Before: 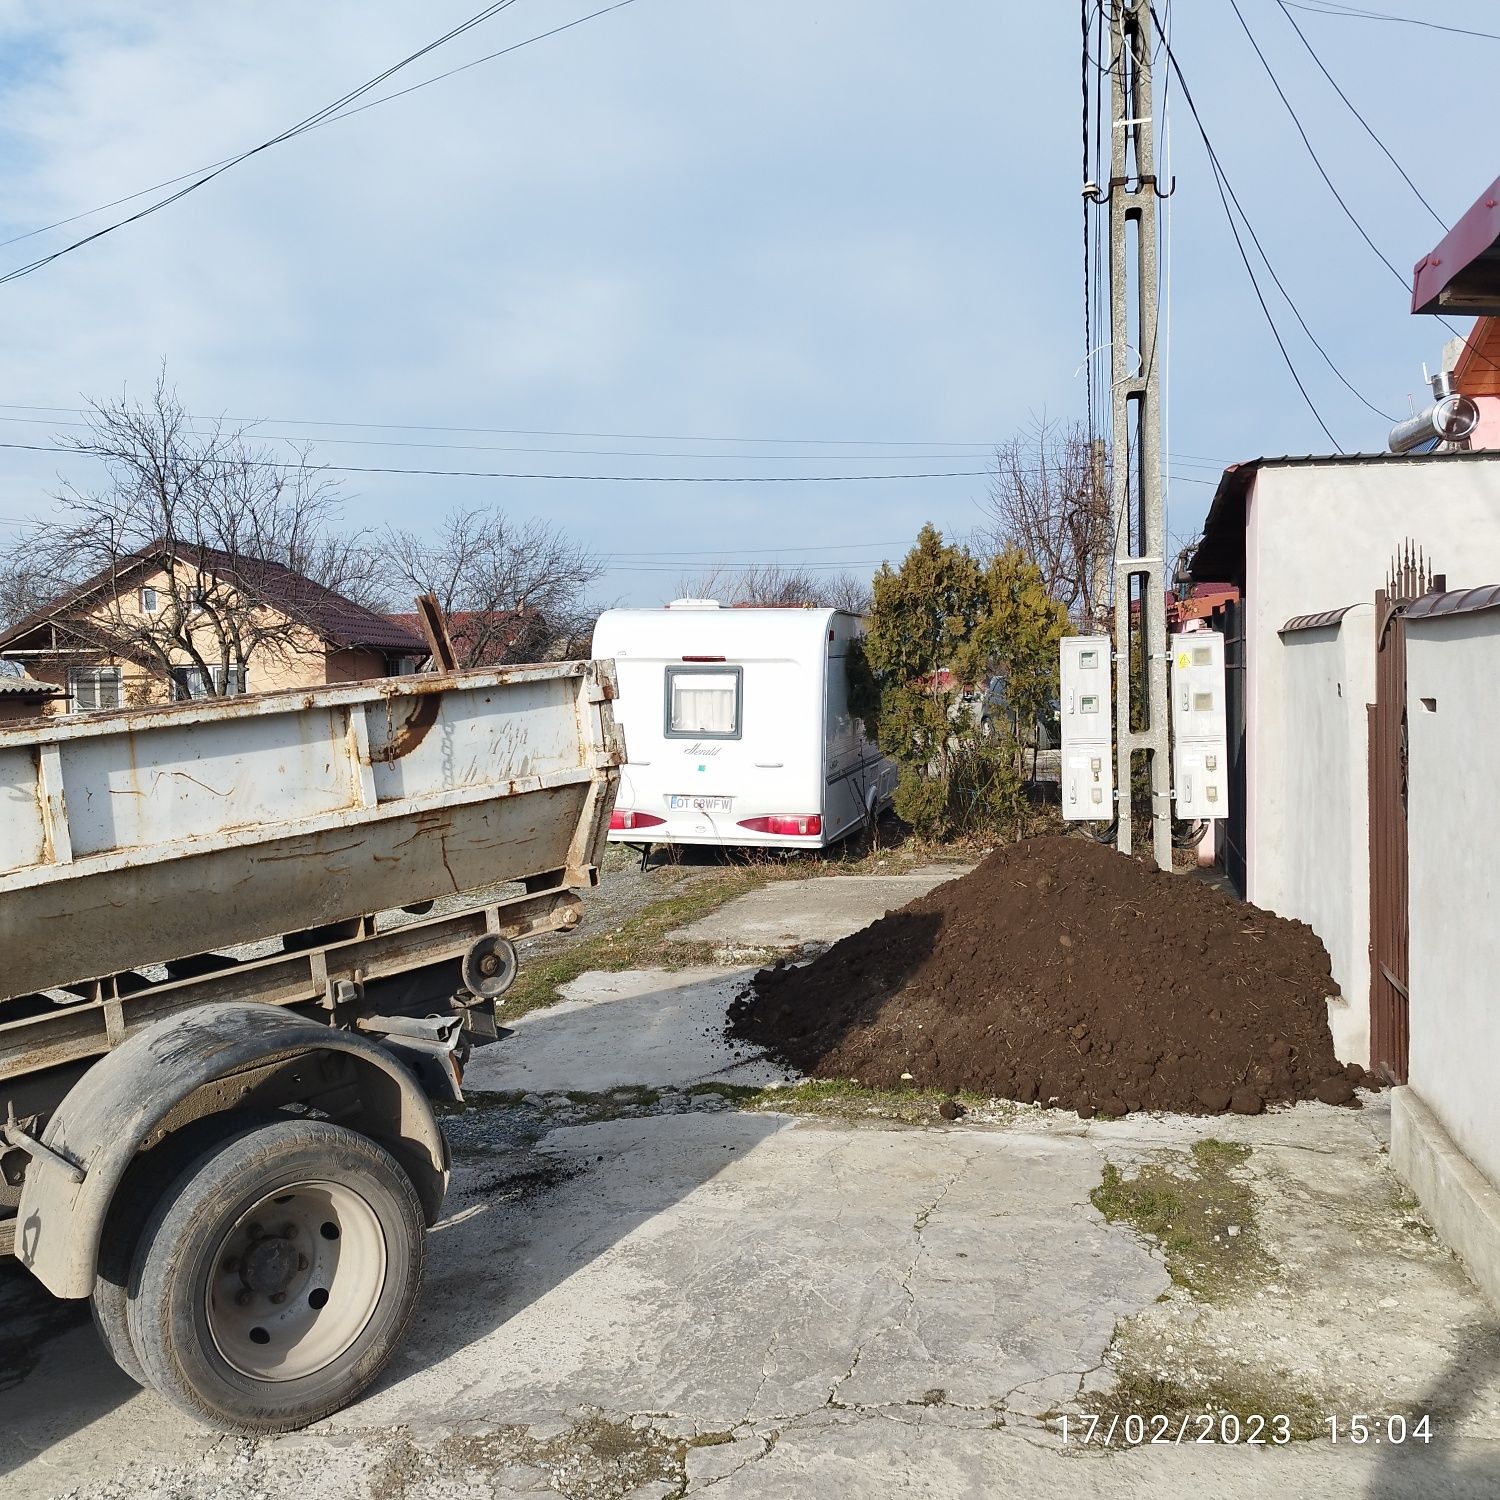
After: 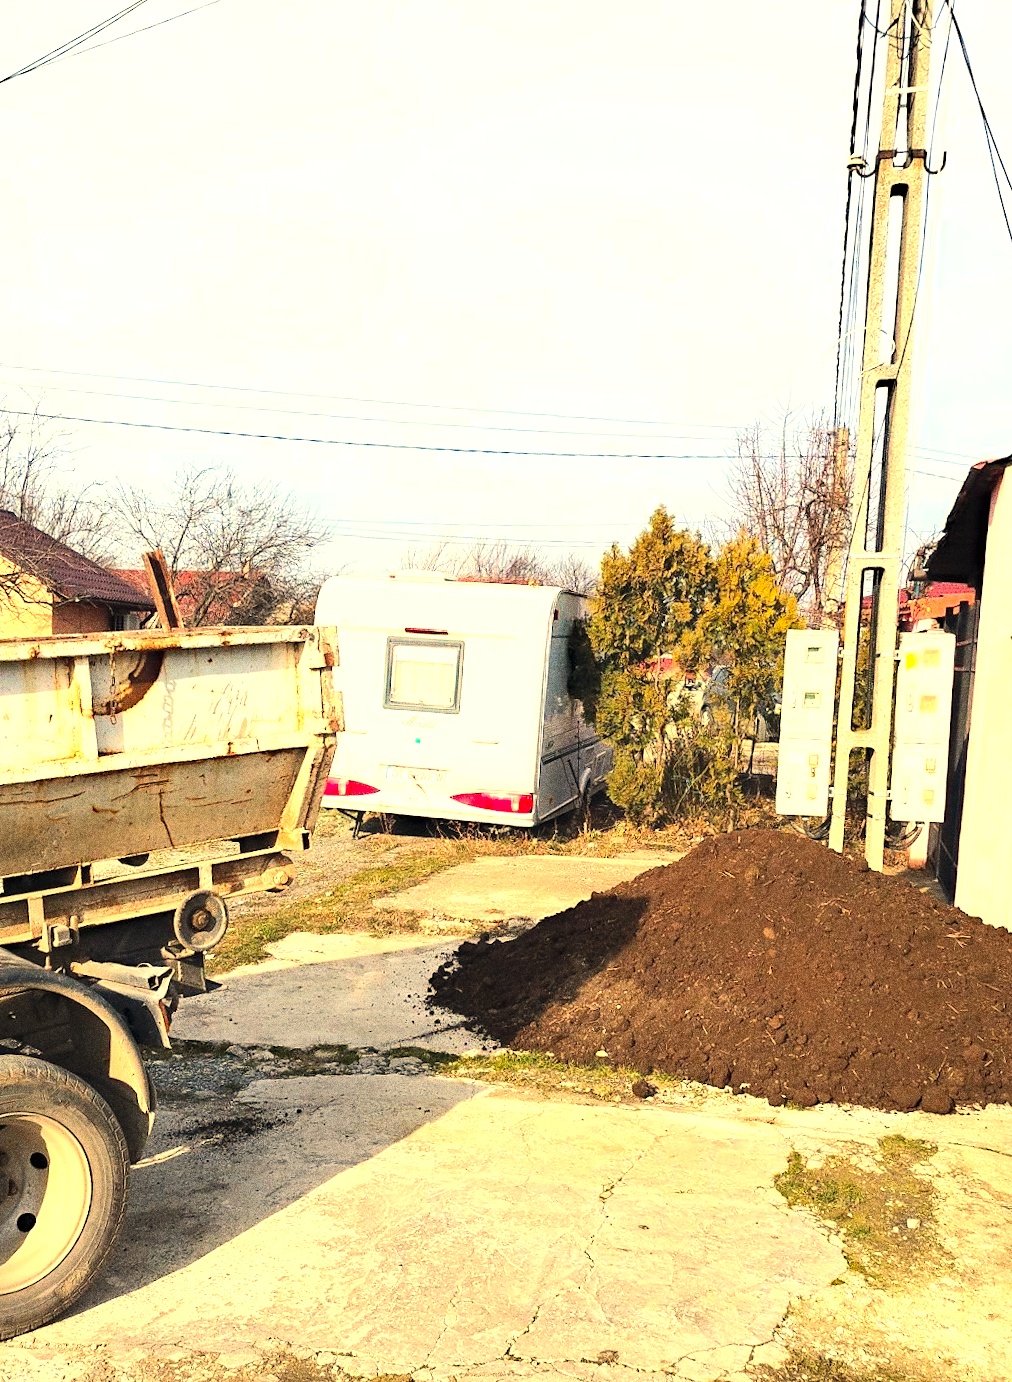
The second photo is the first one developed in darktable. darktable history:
haze removal: strength 0.29, distance 0.25, compatibility mode true, adaptive false
exposure: black level correction 0, exposure 0.4 EV, compensate exposure bias true, compensate highlight preservation false
rotate and perspective: rotation 0.074°, lens shift (vertical) 0.096, lens shift (horizontal) -0.041, crop left 0.043, crop right 0.952, crop top 0.024, crop bottom 0.979
grain: strength 49.07%
contrast brightness saturation: contrast 0.07, brightness 0.18, saturation 0.4
crop and rotate: angle -3.27°, left 14.277%, top 0.028%, right 10.766%, bottom 0.028%
white balance: red 1.123, blue 0.83
tone equalizer: -8 EV -0.75 EV, -7 EV -0.7 EV, -6 EV -0.6 EV, -5 EV -0.4 EV, -3 EV 0.4 EV, -2 EV 0.6 EV, -1 EV 0.7 EV, +0 EV 0.75 EV, edges refinement/feathering 500, mask exposure compensation -1.57 EV, preserve details no
